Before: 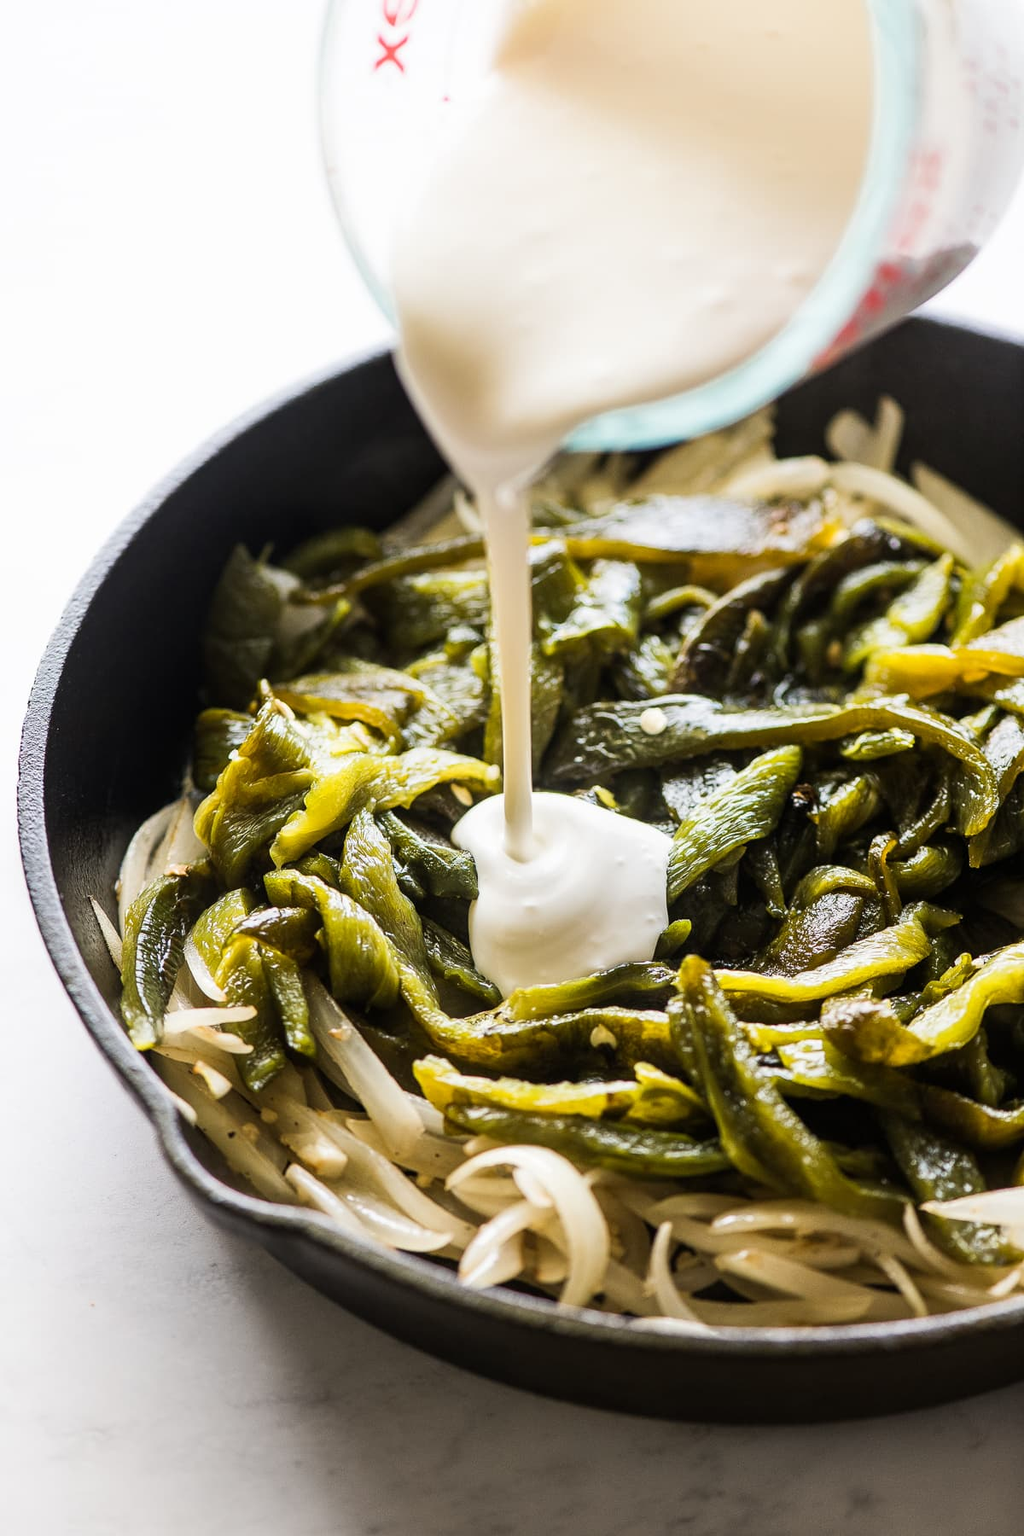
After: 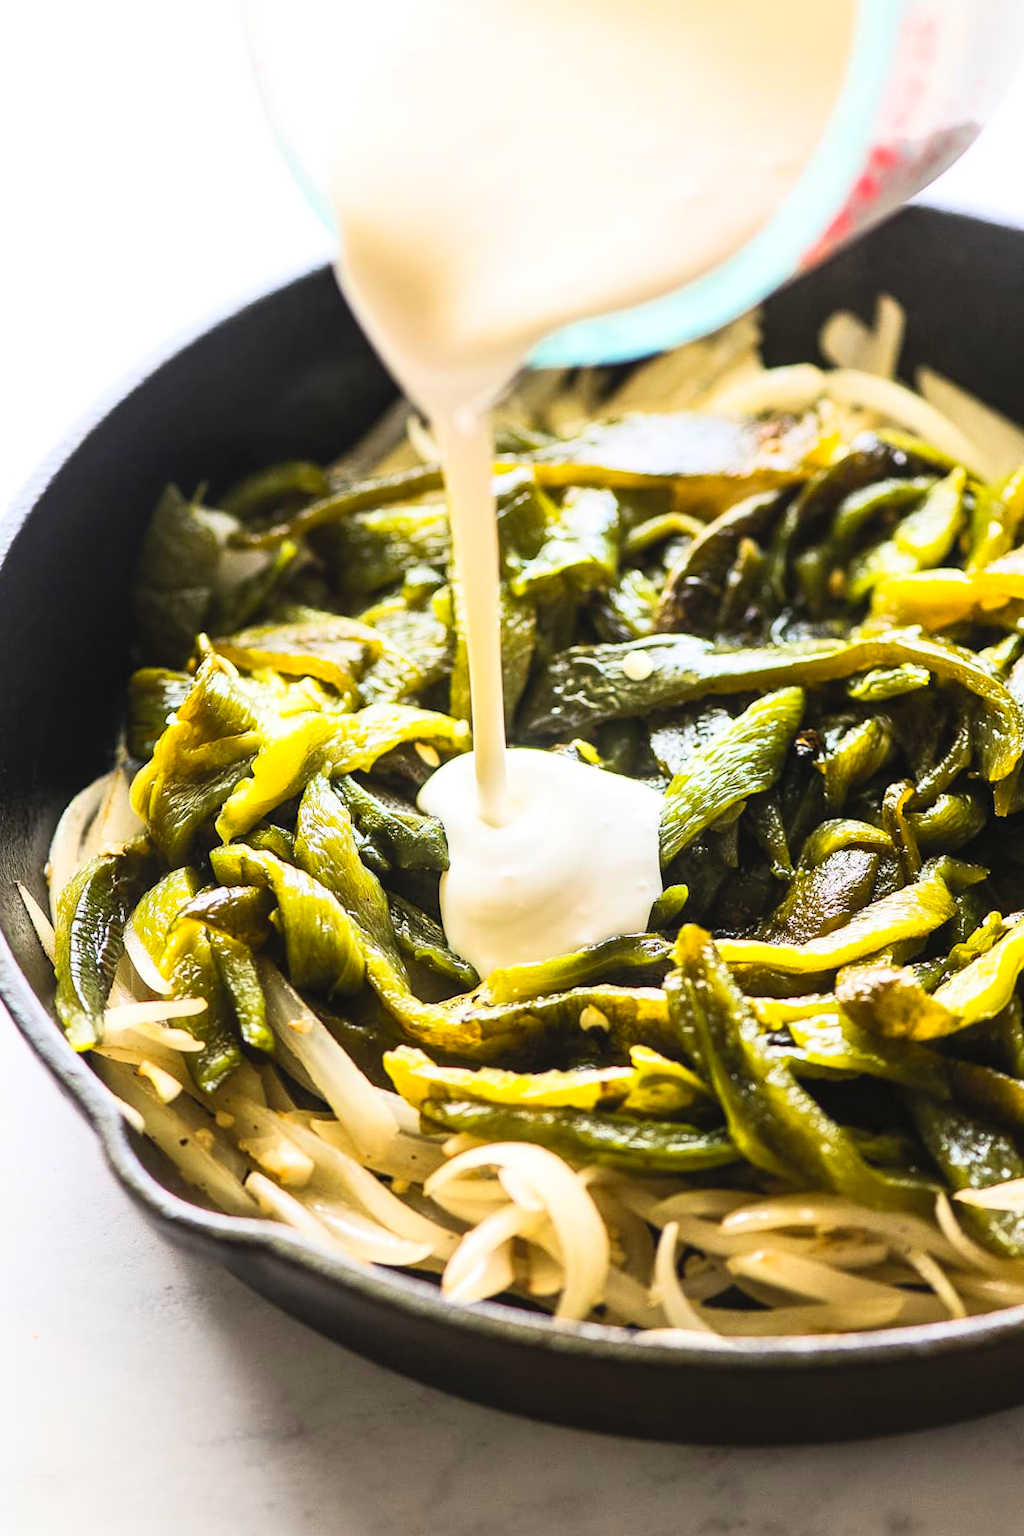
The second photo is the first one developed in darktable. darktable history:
exposure: black level correction -0.001, exposure 0.08 EV, compensate highlight preservation false
contrast brightness saturation: contrast 0.24, brightness 0.26, saturation 0.39
crop and rotate: angle 1.96°, left 5.673%, top 5.673%
